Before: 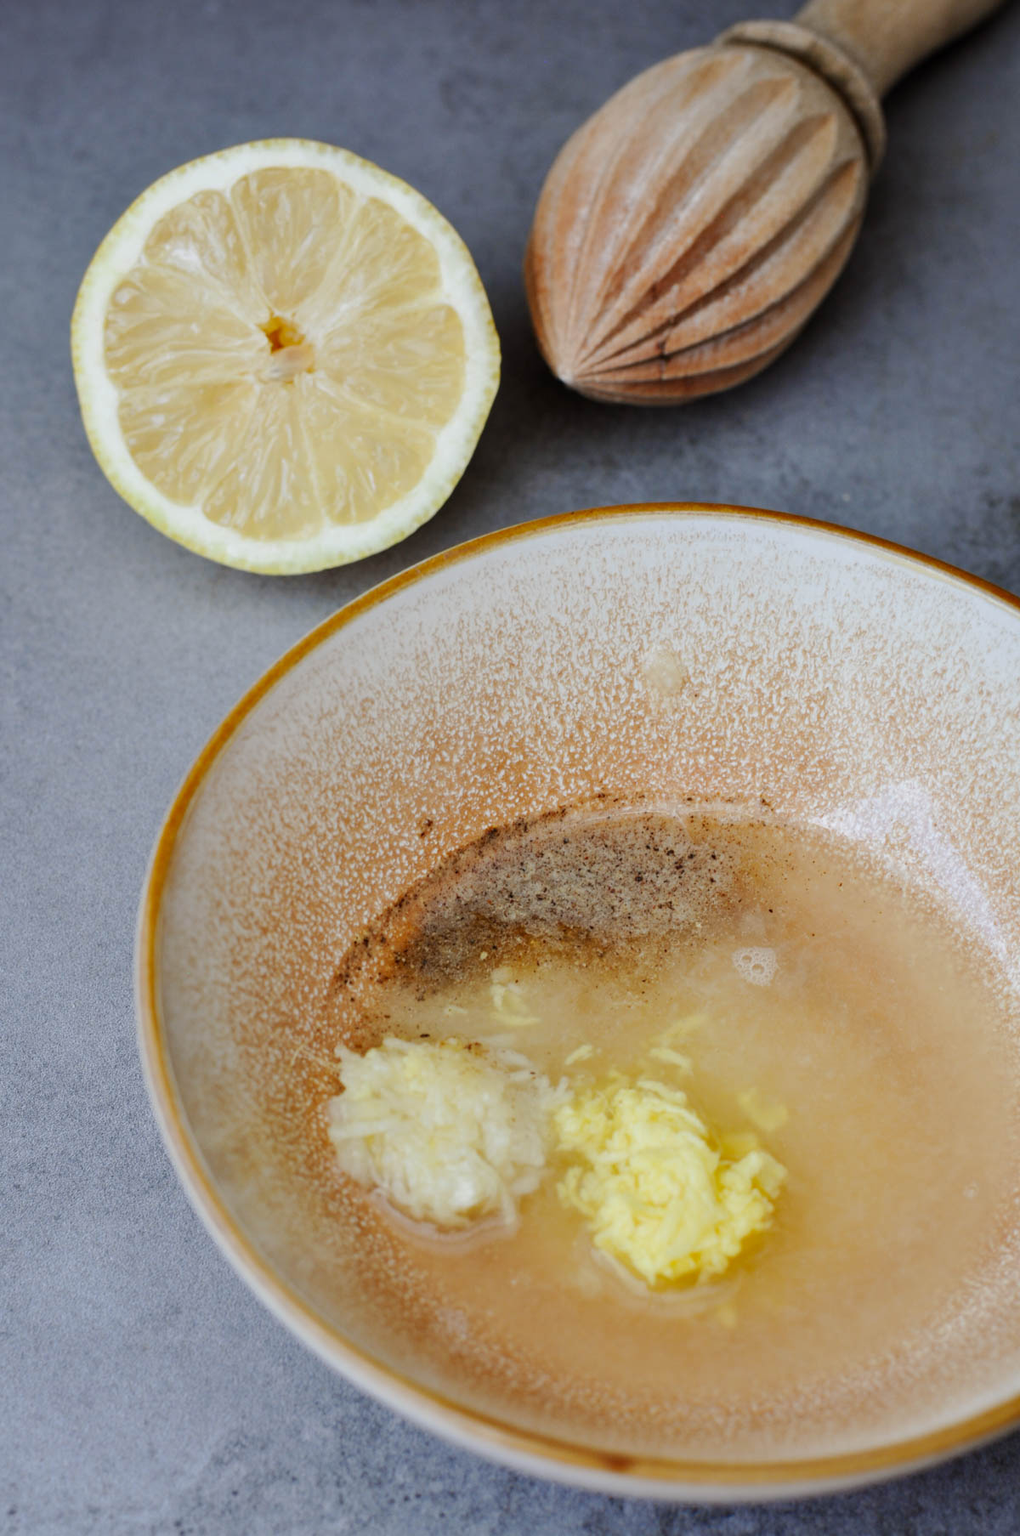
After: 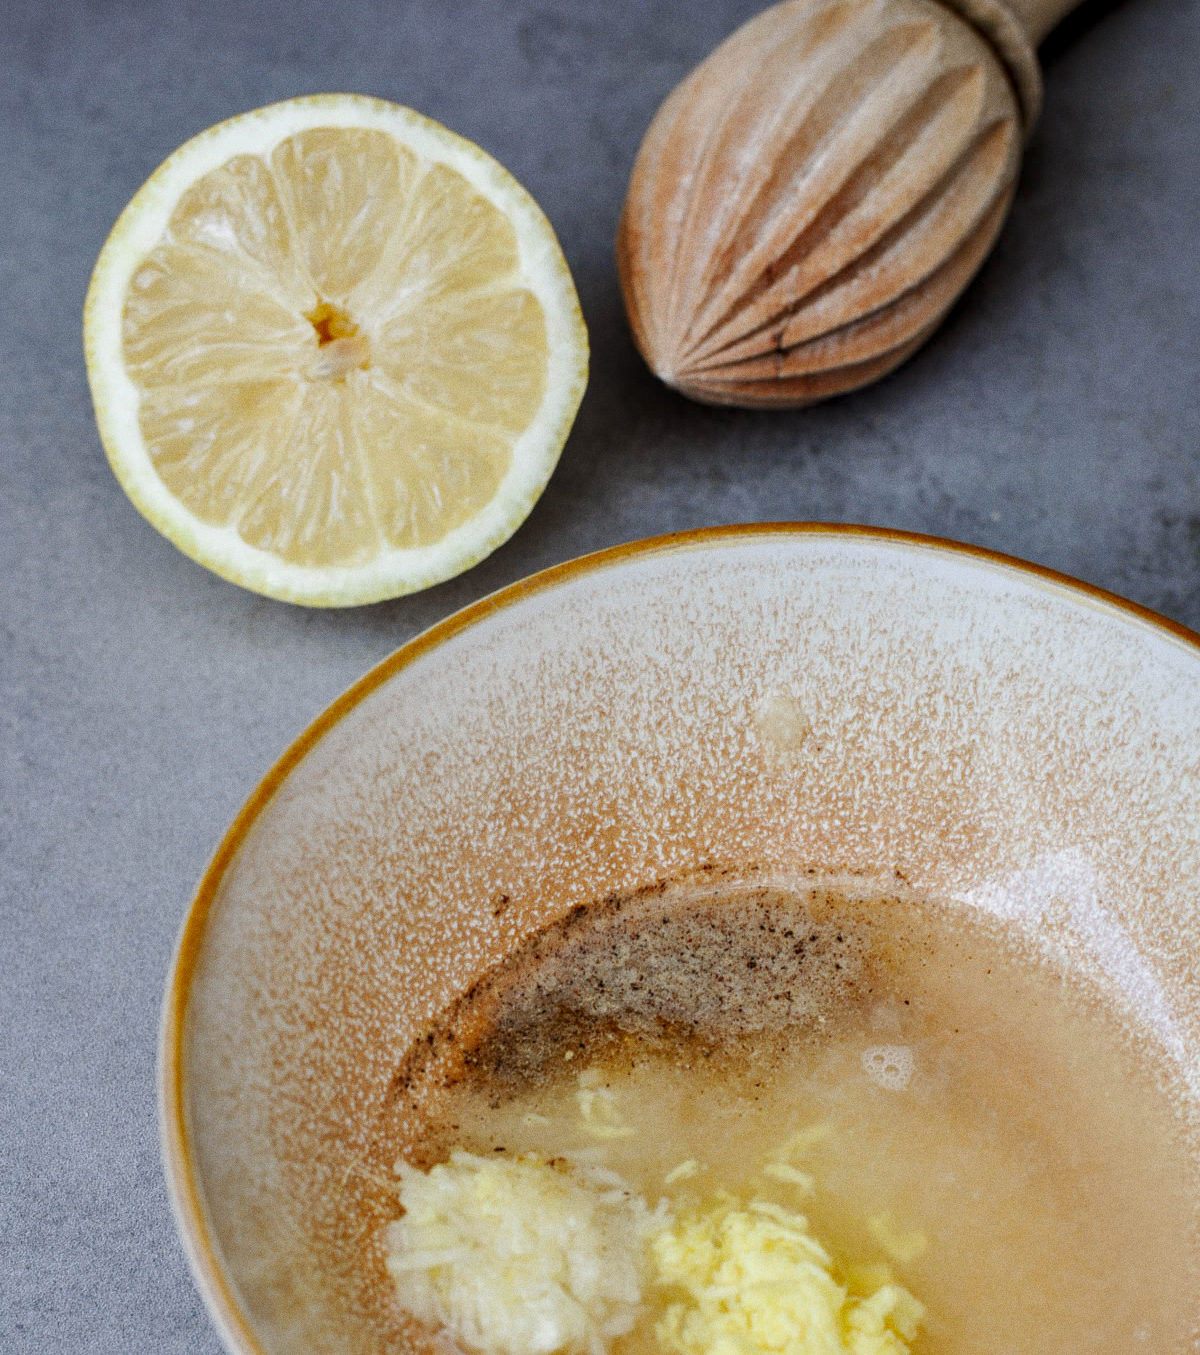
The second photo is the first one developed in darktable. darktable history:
local contrast: on, module defaults
grain: coarseness 0.47 ISO
crop: top 3.857%, bottom 21.132%
